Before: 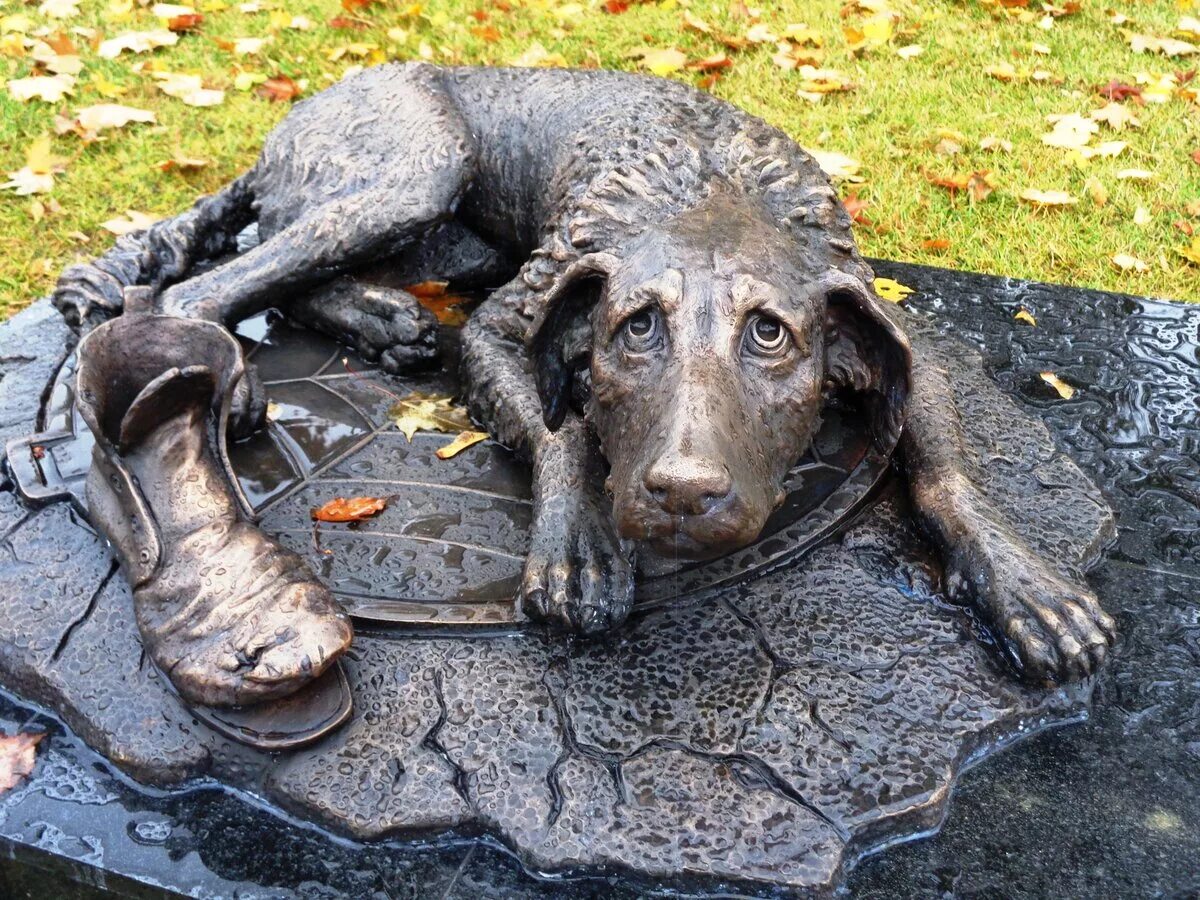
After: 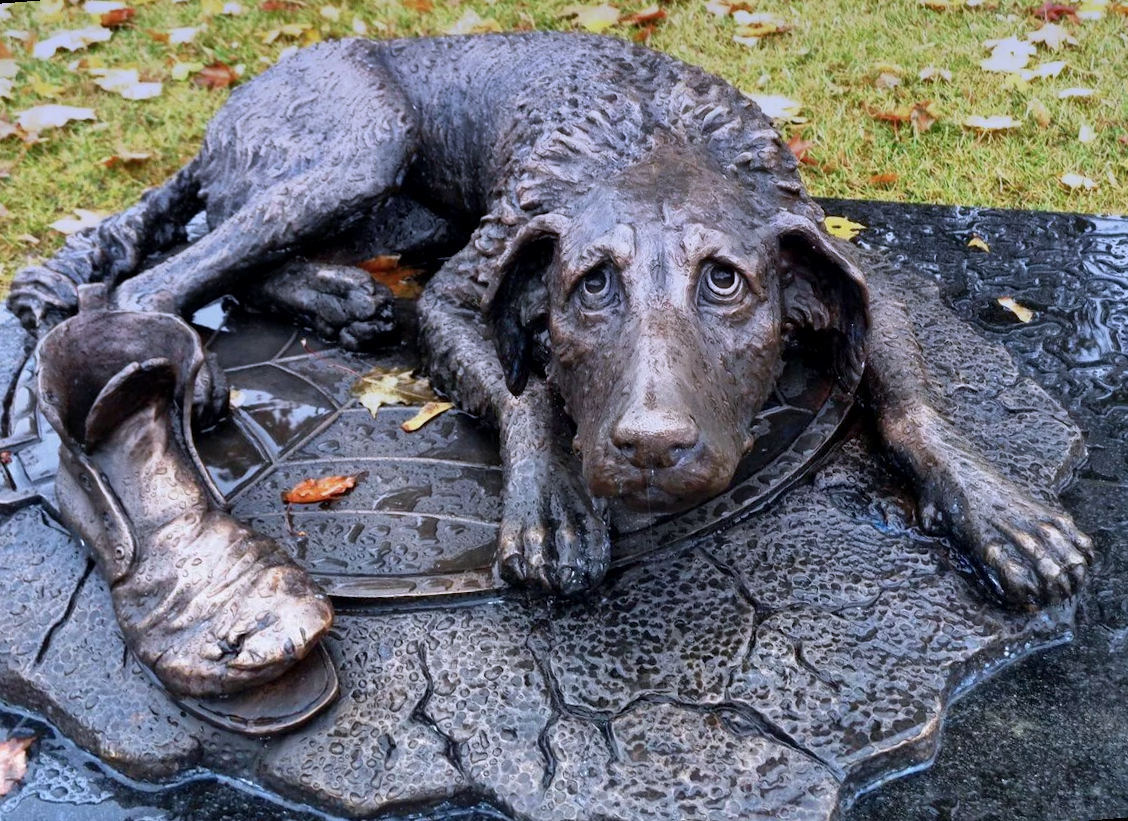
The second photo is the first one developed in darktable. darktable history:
color correction: highlights a* -0.137, highlights b* -5.91, shadows a* -0.137, shadows b* -0.137
graduated density: hue 238.83°, saturation 50%
local contrast: mode bilateral grid, contrast 20, coarseness 50, detail 132%, midtone range 0.2
rotate and perspective: rotation -4.57°, crop left 0.054, crop right 0.944, crop top 0.087, crop bottom 0.914
